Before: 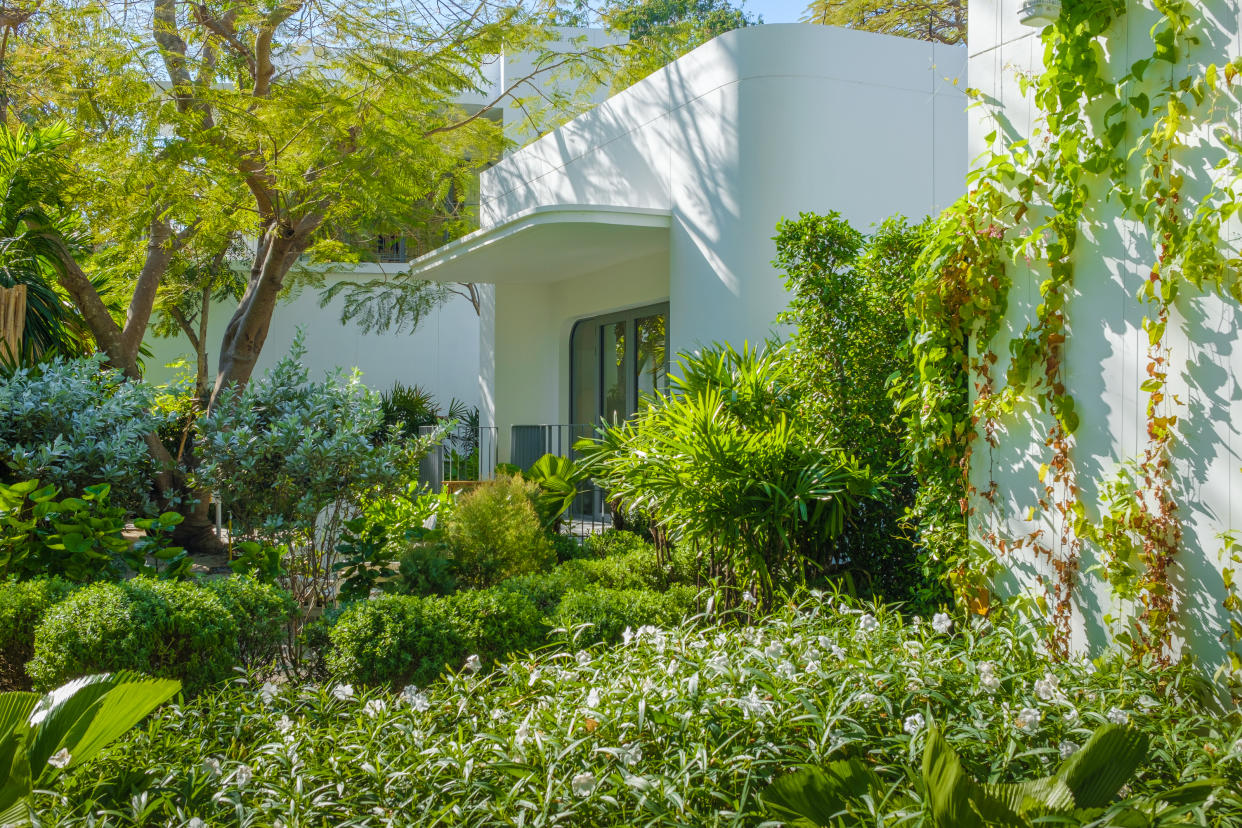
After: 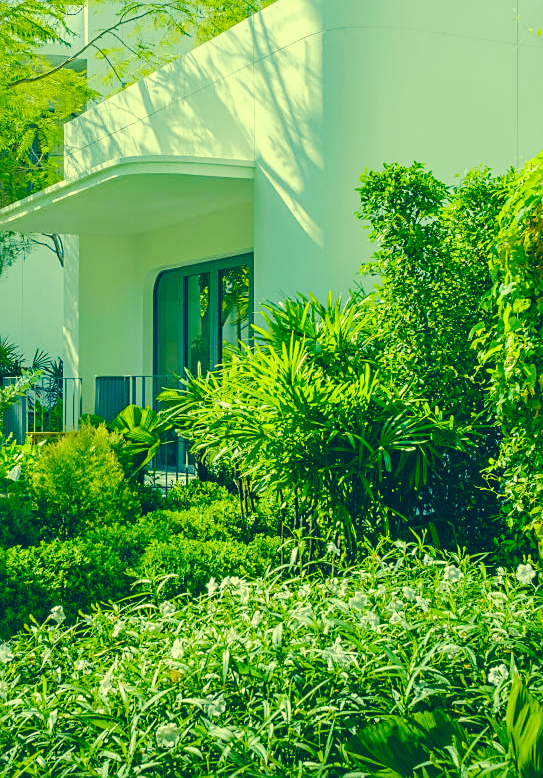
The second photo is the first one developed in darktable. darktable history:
color correction: highlights a* -15.55, highlights b* 39.76, shadows a* -39.35, shadows b* -25.73
crop: left 33.567%, top 5.975%, right 22.711%
tone curve: curves: ch0 [(0, 0) (0.003, 0.039) (0.011, 0.041) (0.025, 0.048) (0.044, 0.065) (0.069, 0.084) (0.1, 0.104) (0.136, 0.137) (0.177, 0.19) (0.224, 0.245) (0.277, 0.32) (0.335, 0.409) (0.399, 0.496) (0.468, 0.58) (0.543, 0.656) (0.623, 0.733) (0.709, 0.796) (0.801, 0.852) (0.898, 0.93) (1, 1)], preserve colors none
sharpen: on, module defaults
